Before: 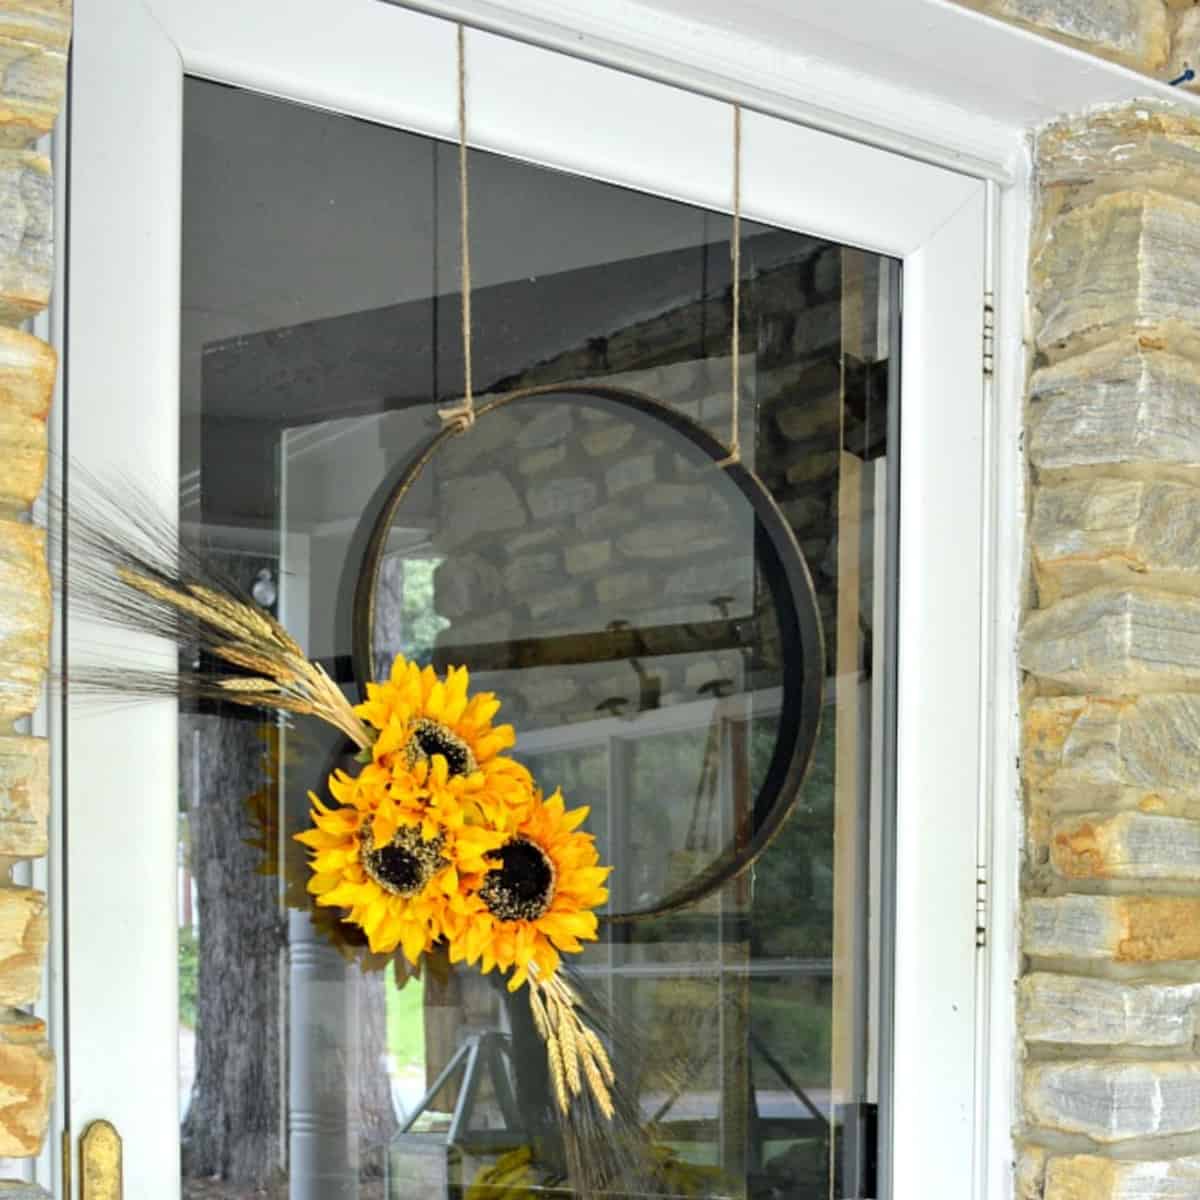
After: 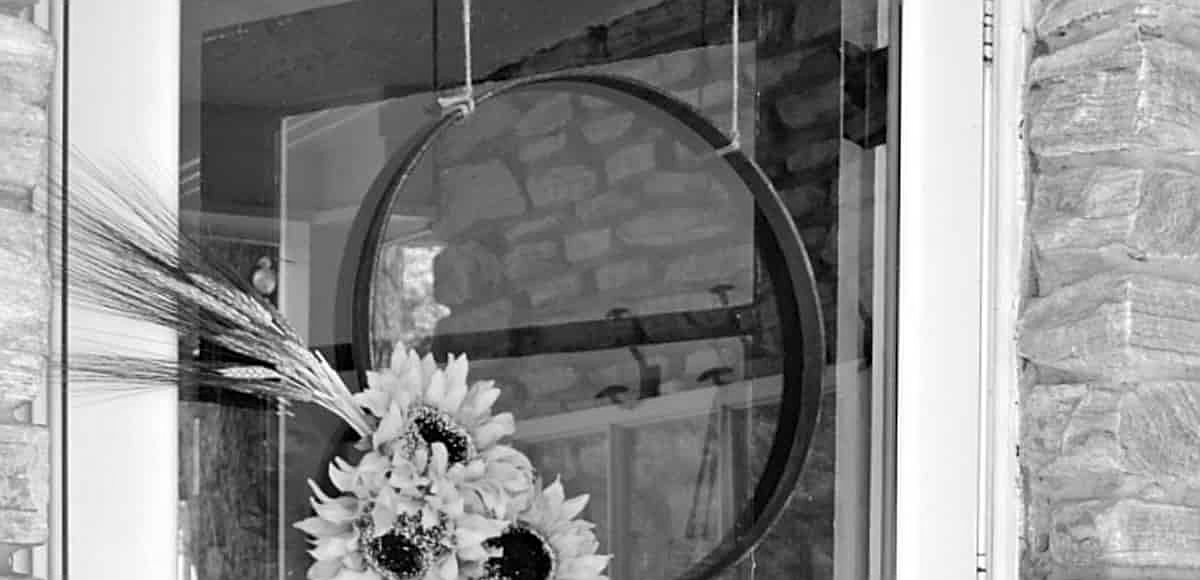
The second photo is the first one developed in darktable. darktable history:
crop and rotate: top 26.056%, bottom 25.543%
sharpen: on, module defaults
monochrome: on, module defaults
color zones: curves: ch2 [(0, 0.5) (0.143, 0.517) (0.286, 0.571) (0.429, 0.522) (0.571, 0.5) (0.714, 0.5) (0.857, 0.5) (1, 0.5)]
